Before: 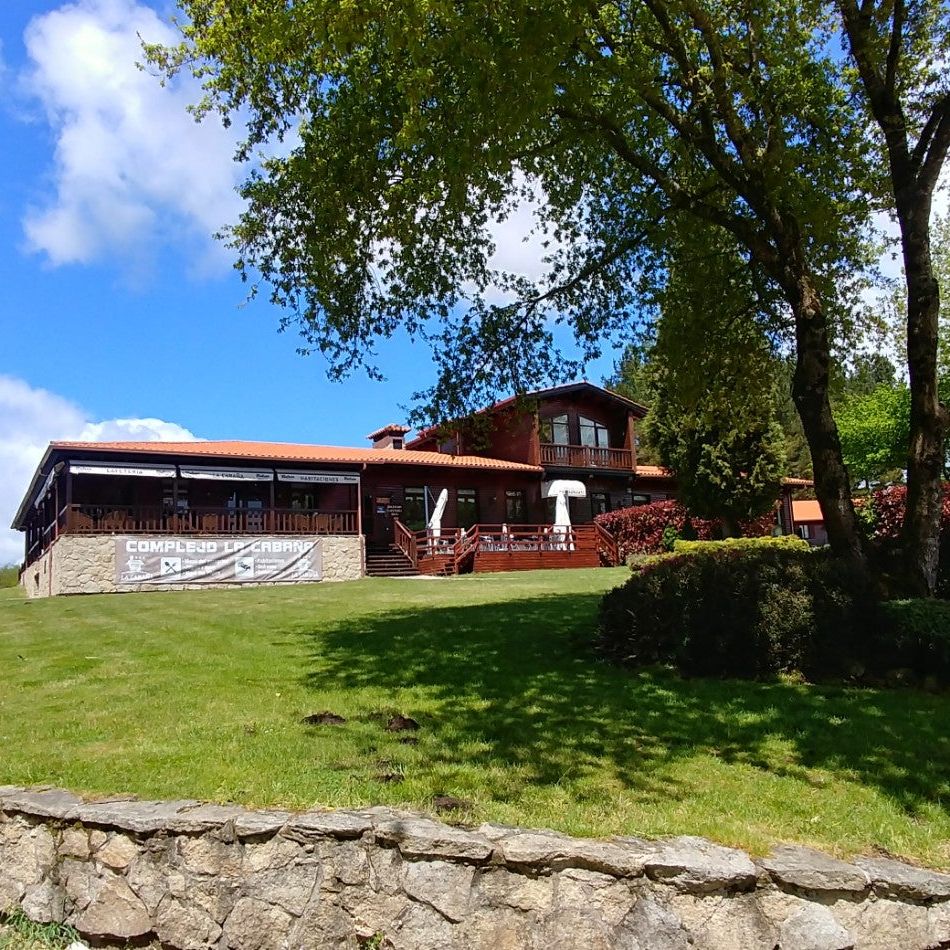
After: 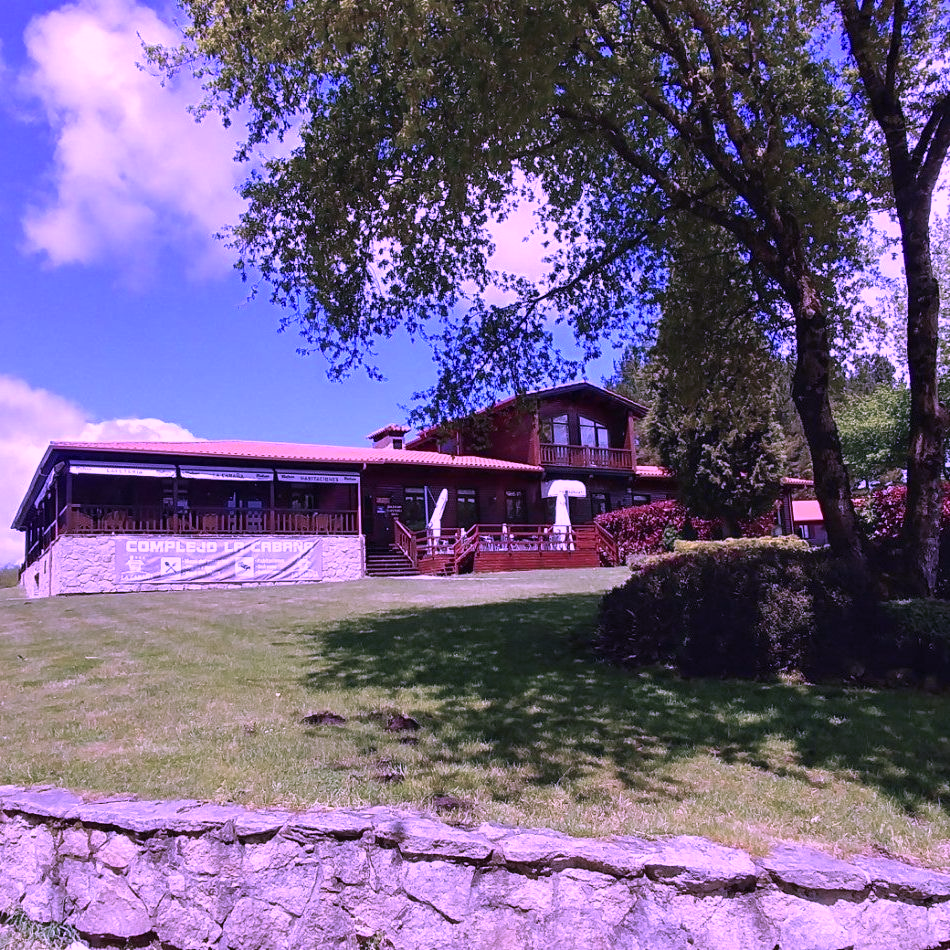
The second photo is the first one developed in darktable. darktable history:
color calibration: illuminant custom, x 0.38, y 0.482, temperature 4470.06 K
exposure: black level correction -0.001, exposure 0.08 EV, compensate exposure bias true, compensate highlight preservation false
